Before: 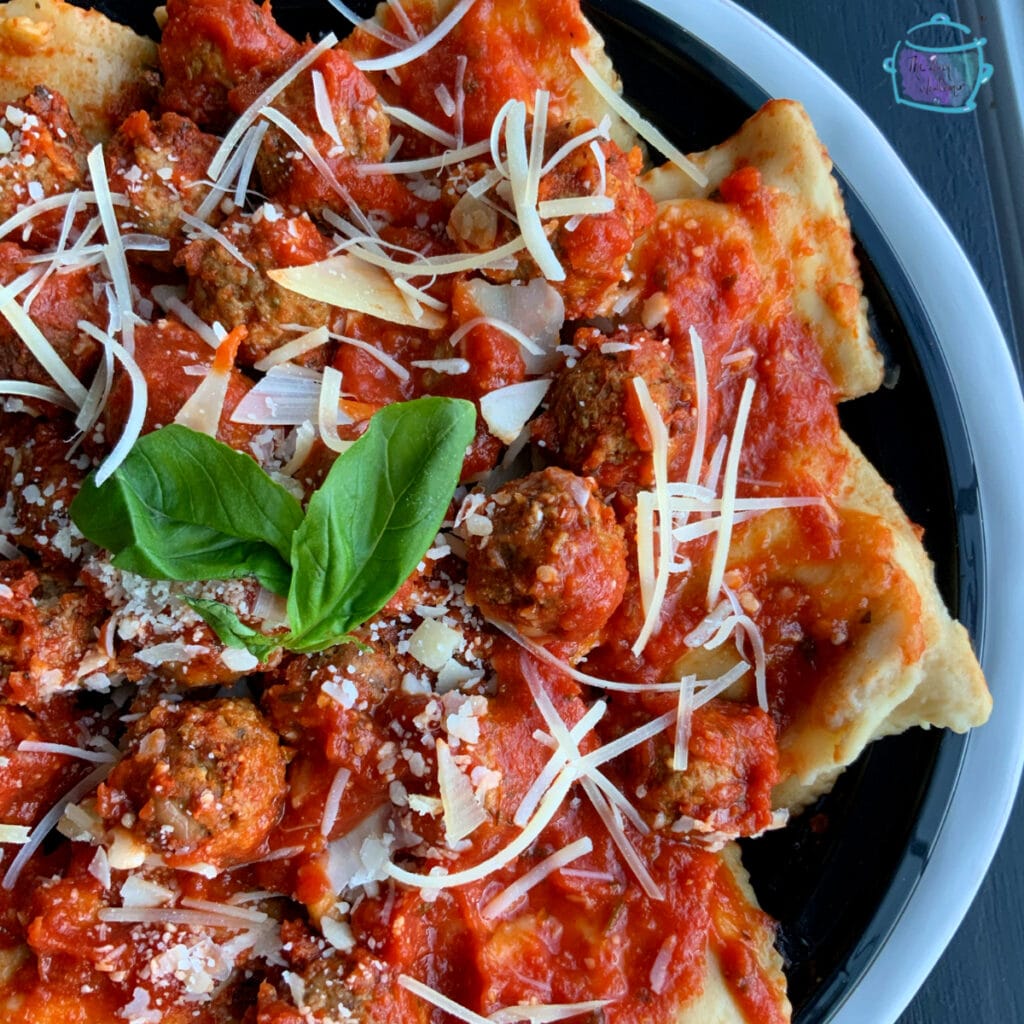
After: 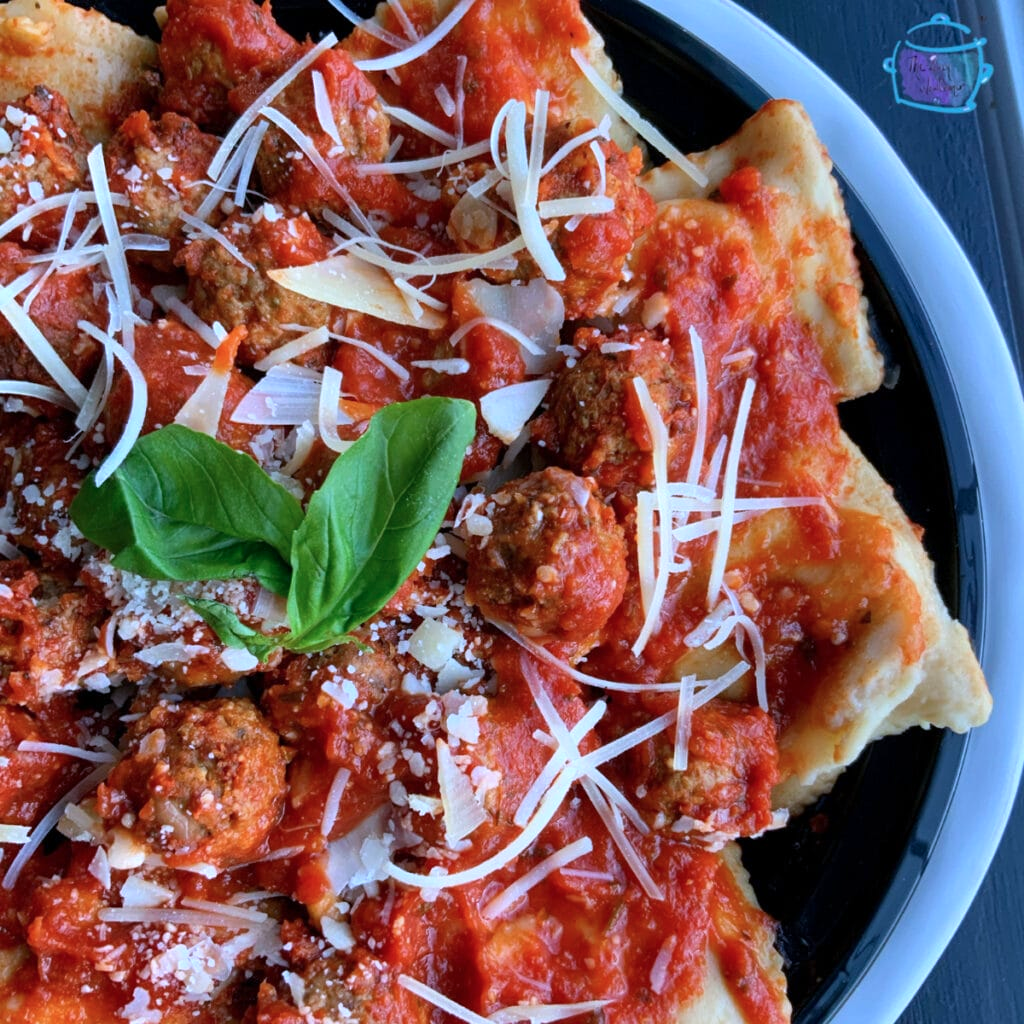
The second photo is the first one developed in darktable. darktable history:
color calibration: illuminant custom, x 0.373, y 0.388, temperature 4244.23 K
tone equalizer: edges refinement/feathering 500, mask exposure compensation -1.57 EV, preserve details no
